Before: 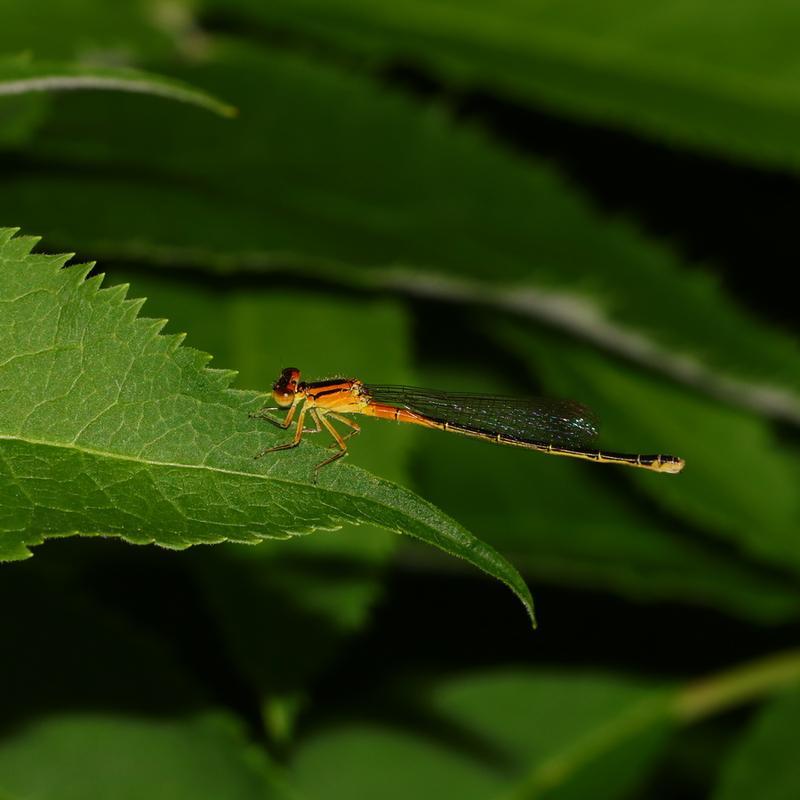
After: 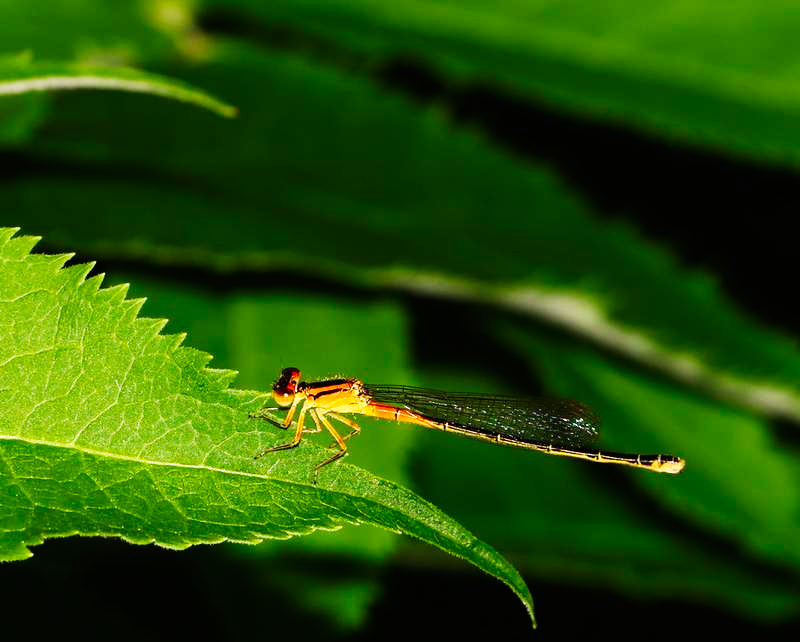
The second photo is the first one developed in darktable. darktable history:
base curve: curves: ch0 [(0, 0) (0.007, 0.004) (0.027, 0.03) (0.046, 0.07) (0.207, 0.54) (0.442, 0.872) (0.673, 0.972) (1, 1)], preserve colors none
crop: bottom 19.643%
